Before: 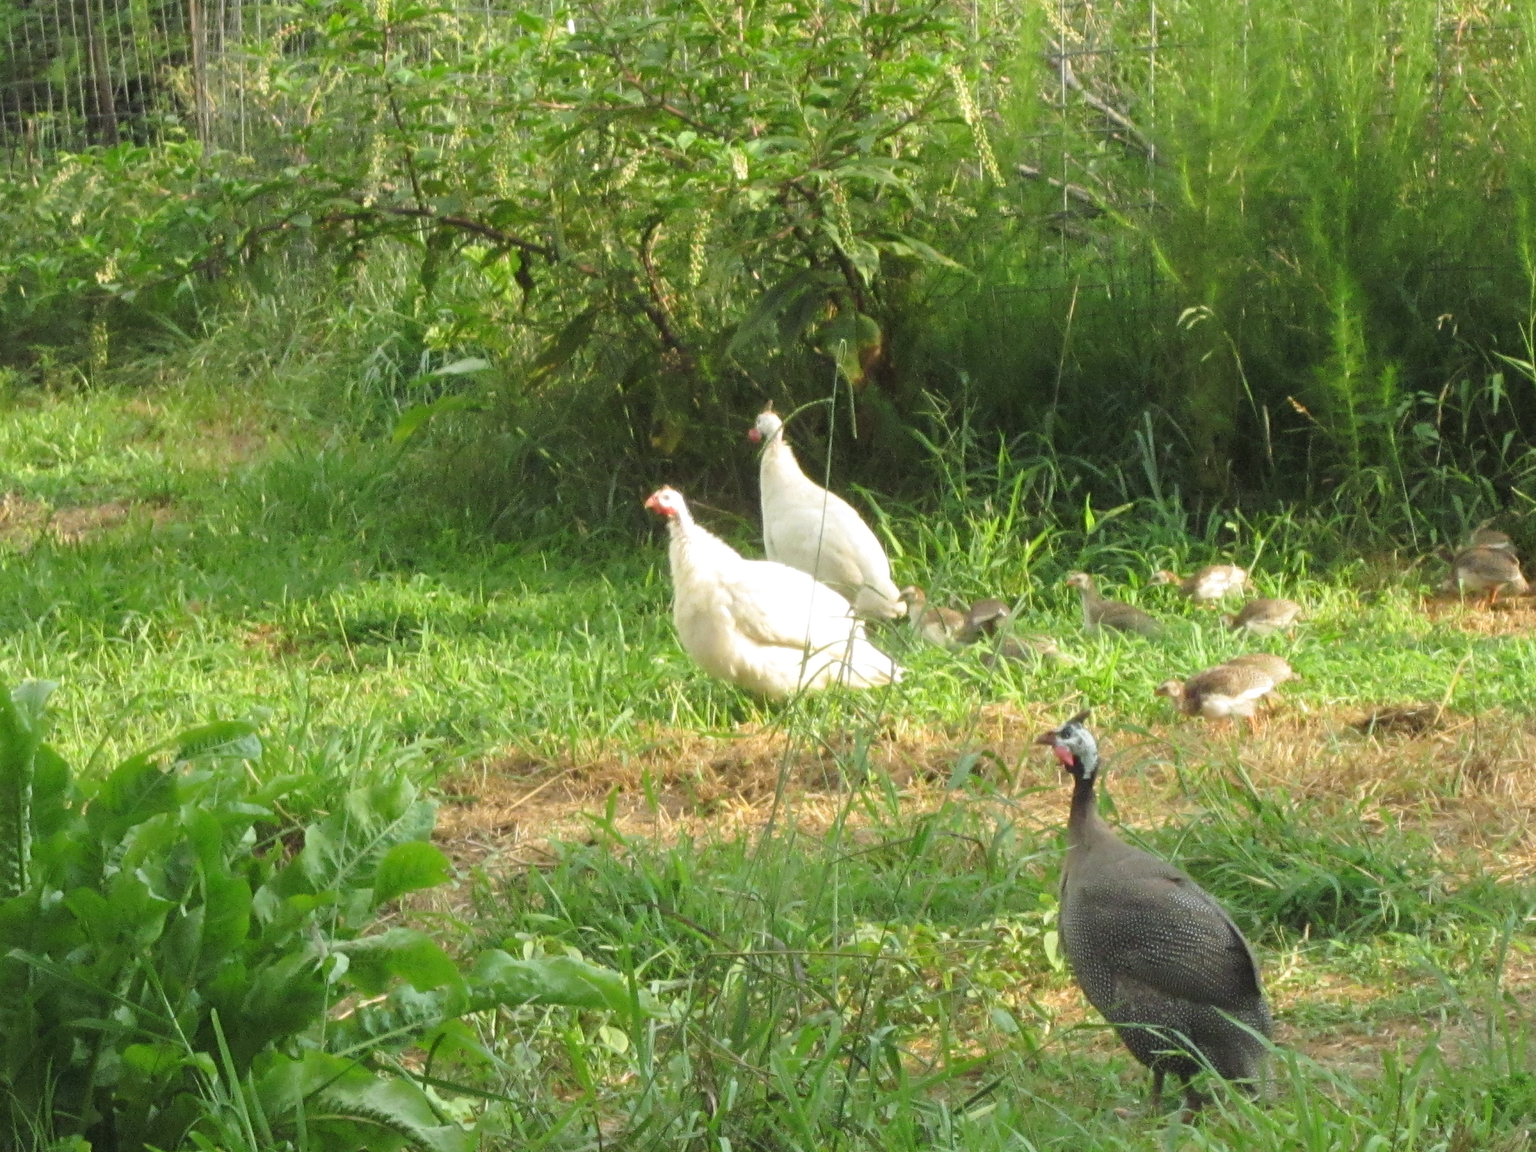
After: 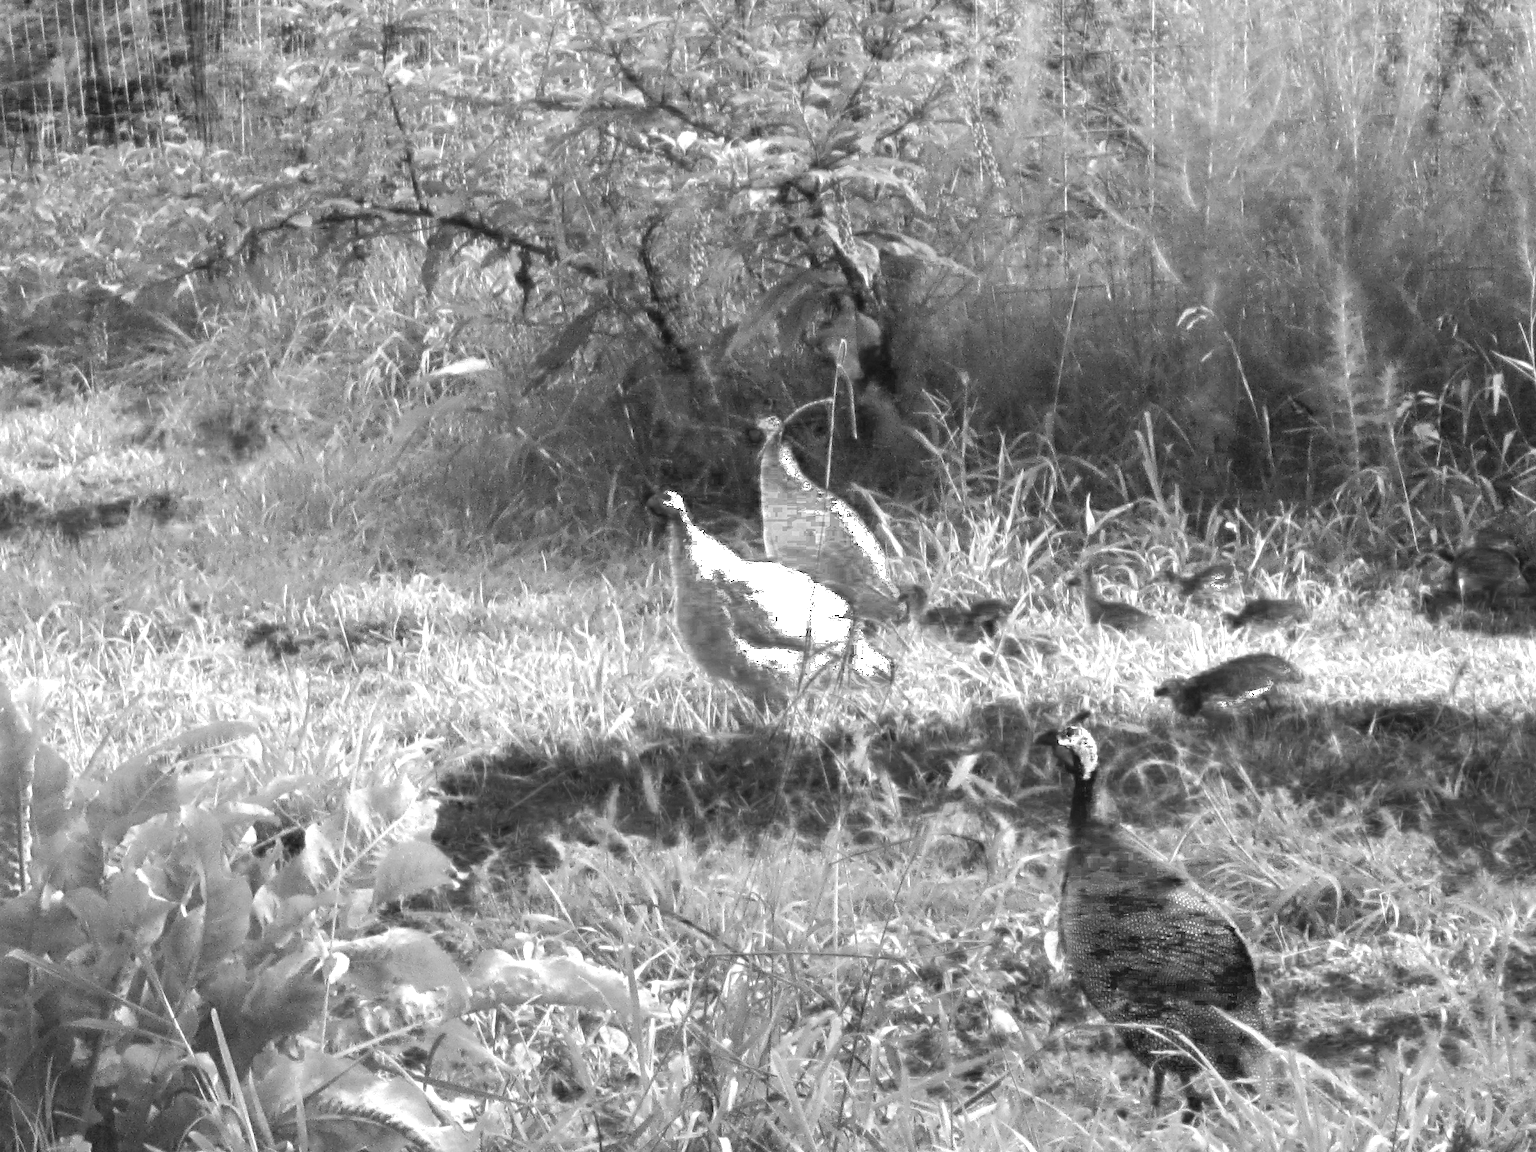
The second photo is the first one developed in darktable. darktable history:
color zones: curves: ch0 [(0.002, 0.429) (0.121, 0.212) (0.198, 0.113) (0.276, 0.344) (0.331, 0.541) (0.41, 0.56) (0.482, 0.289) (0.619, 0.227) (0.721, 0.18) (0.821, 0.435) (0.928, 0.555) (1, 0.587)]; ch1 [(0, 0) (0.143, 0) (0.286, 0) (0.429, 0) (0.571, 0) (0.714, 0) (0.857, 0)], process mode strong
exposure: exposure 0.445 EV, compensate highlight preservation false
